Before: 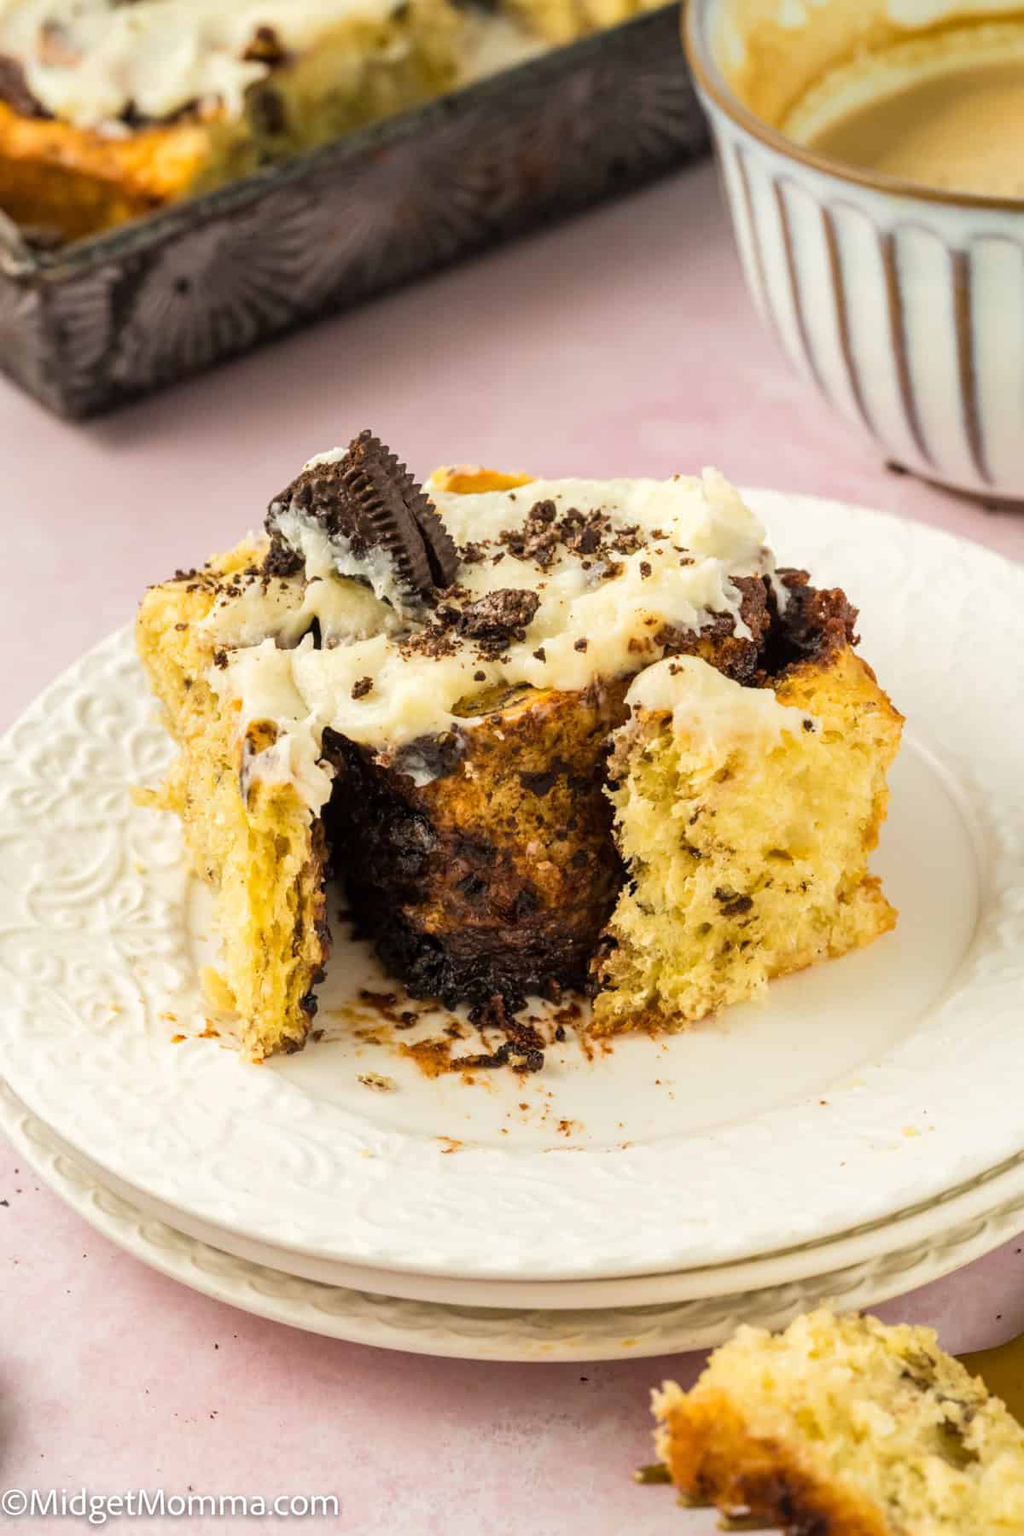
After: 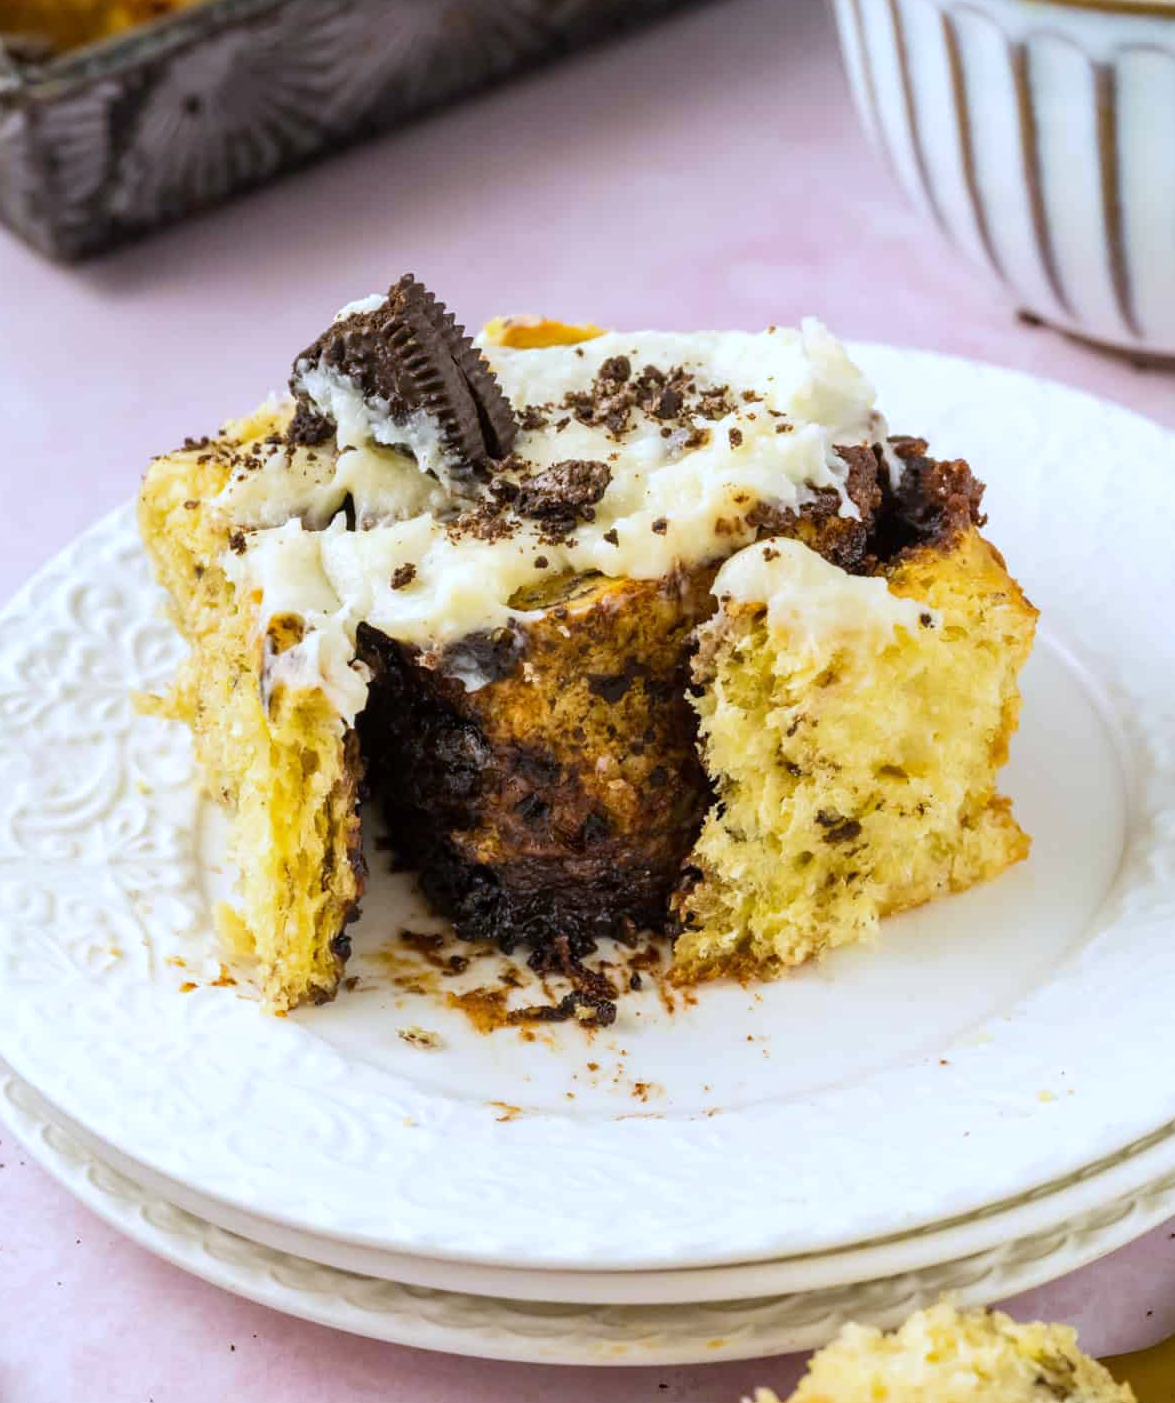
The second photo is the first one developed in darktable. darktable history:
white balance: red 0.948, green 1.02, blue 1.176
crop and rotate: left 1.814%, top 12.818%, right 0.25%, bottom 9.225%
